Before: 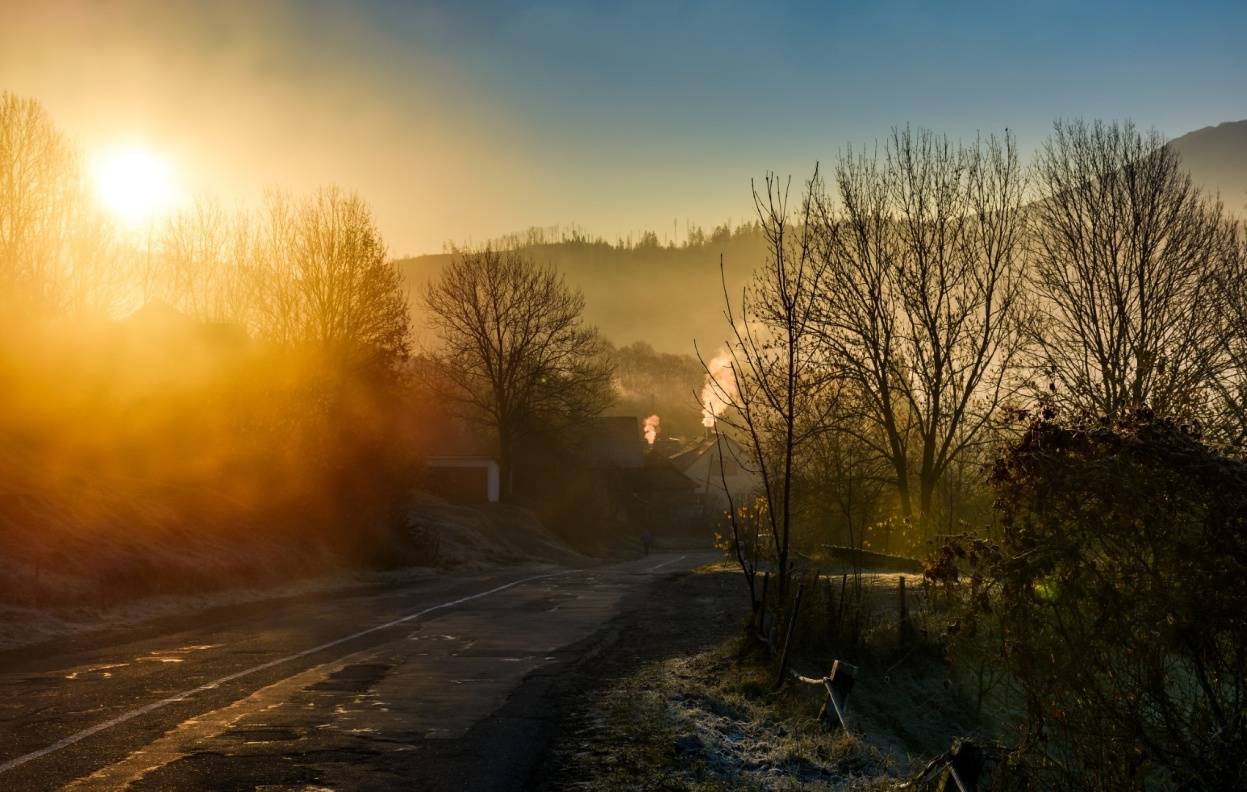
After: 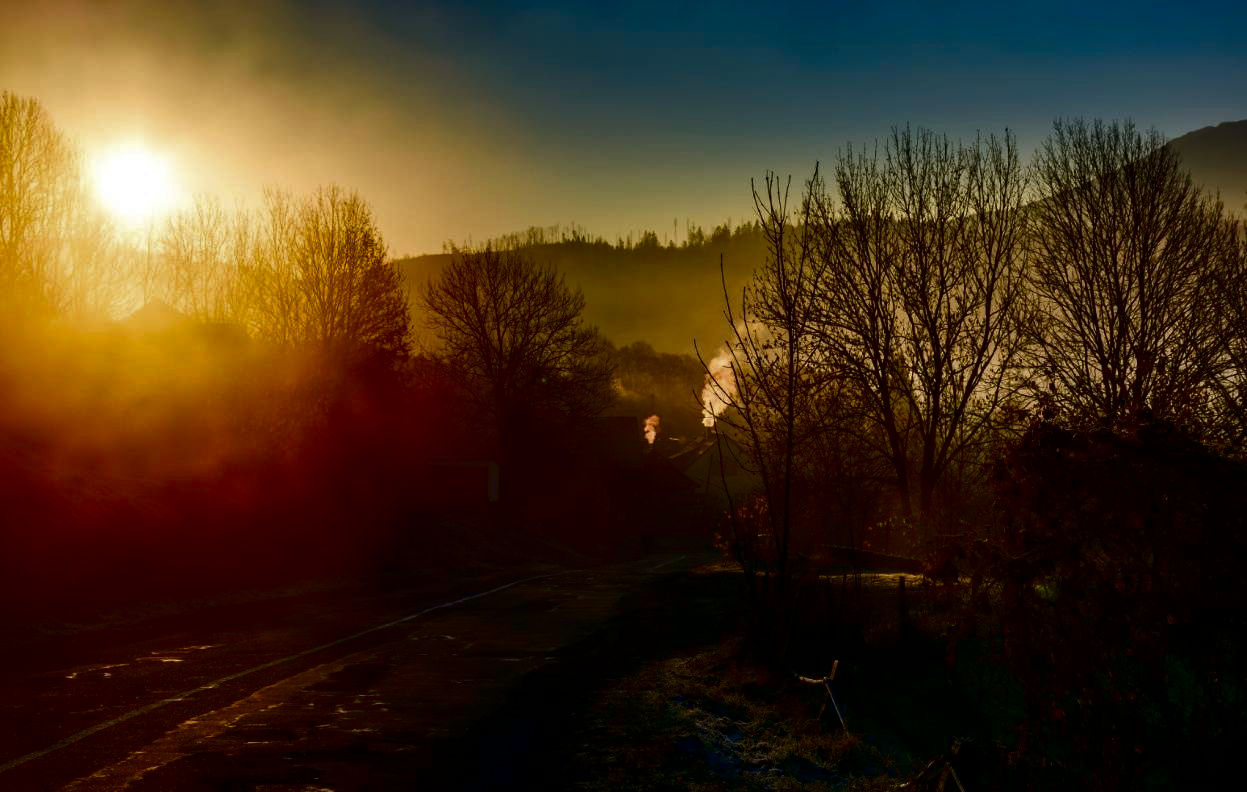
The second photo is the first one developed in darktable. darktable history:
contrast brightness saturation: contrast 0.086, brightness -0.571, saturation 0.171
